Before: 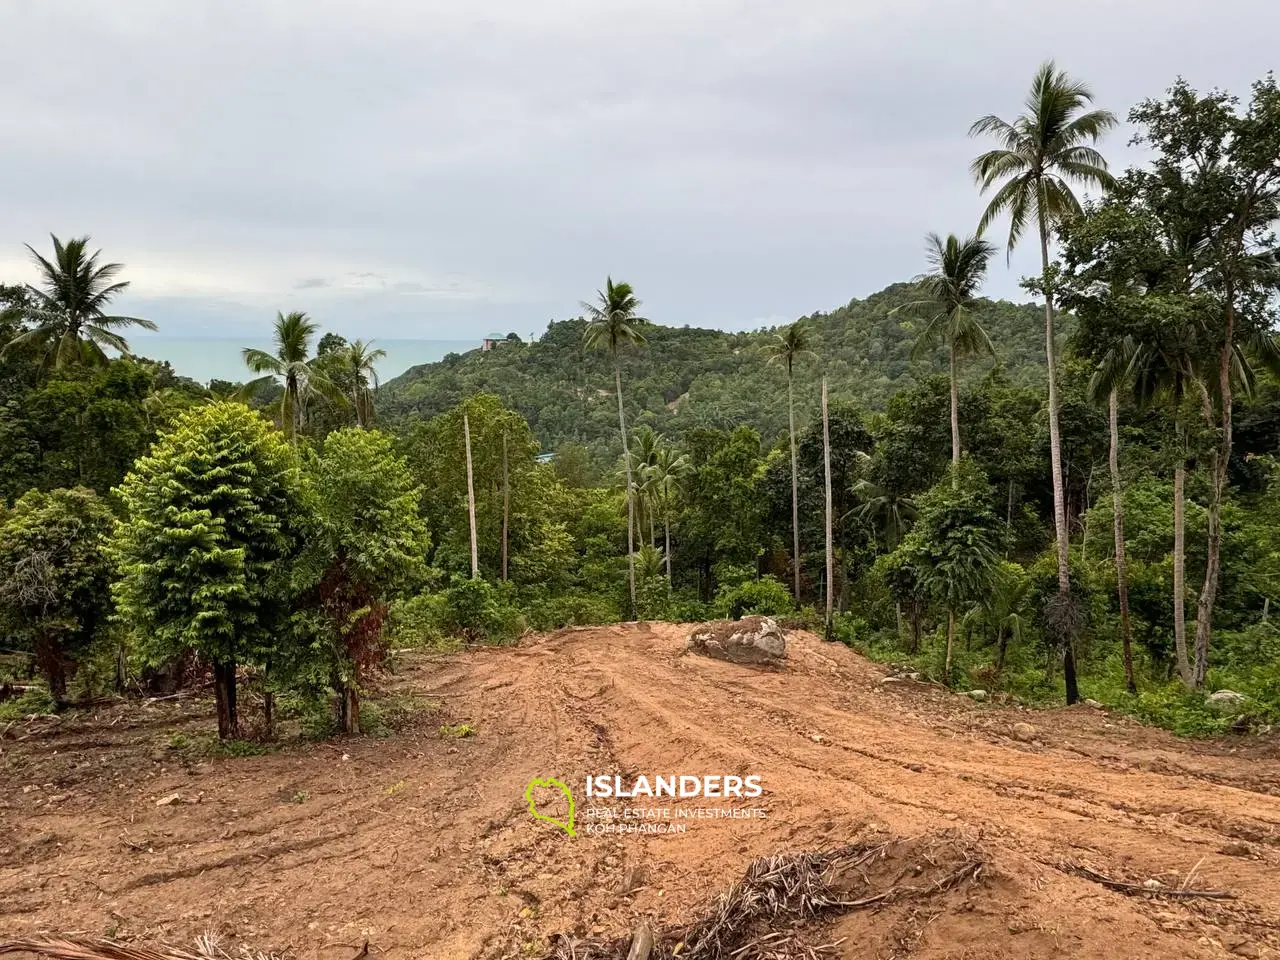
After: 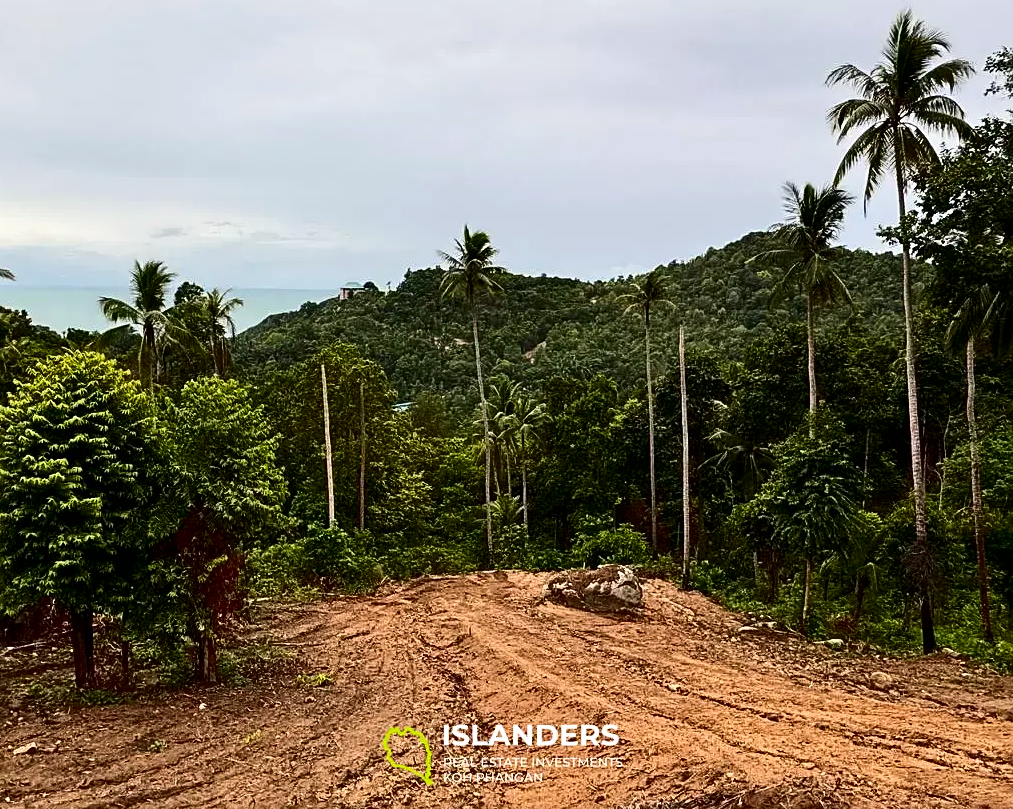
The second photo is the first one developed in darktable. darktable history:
contrast brightness saturation: contrast 0.24, brightness -0.24, saturation 0.14
sharpen: on, module defaults
crop: left 11.225%, top 5.381%, right 9.565%, bottom 10.314%
